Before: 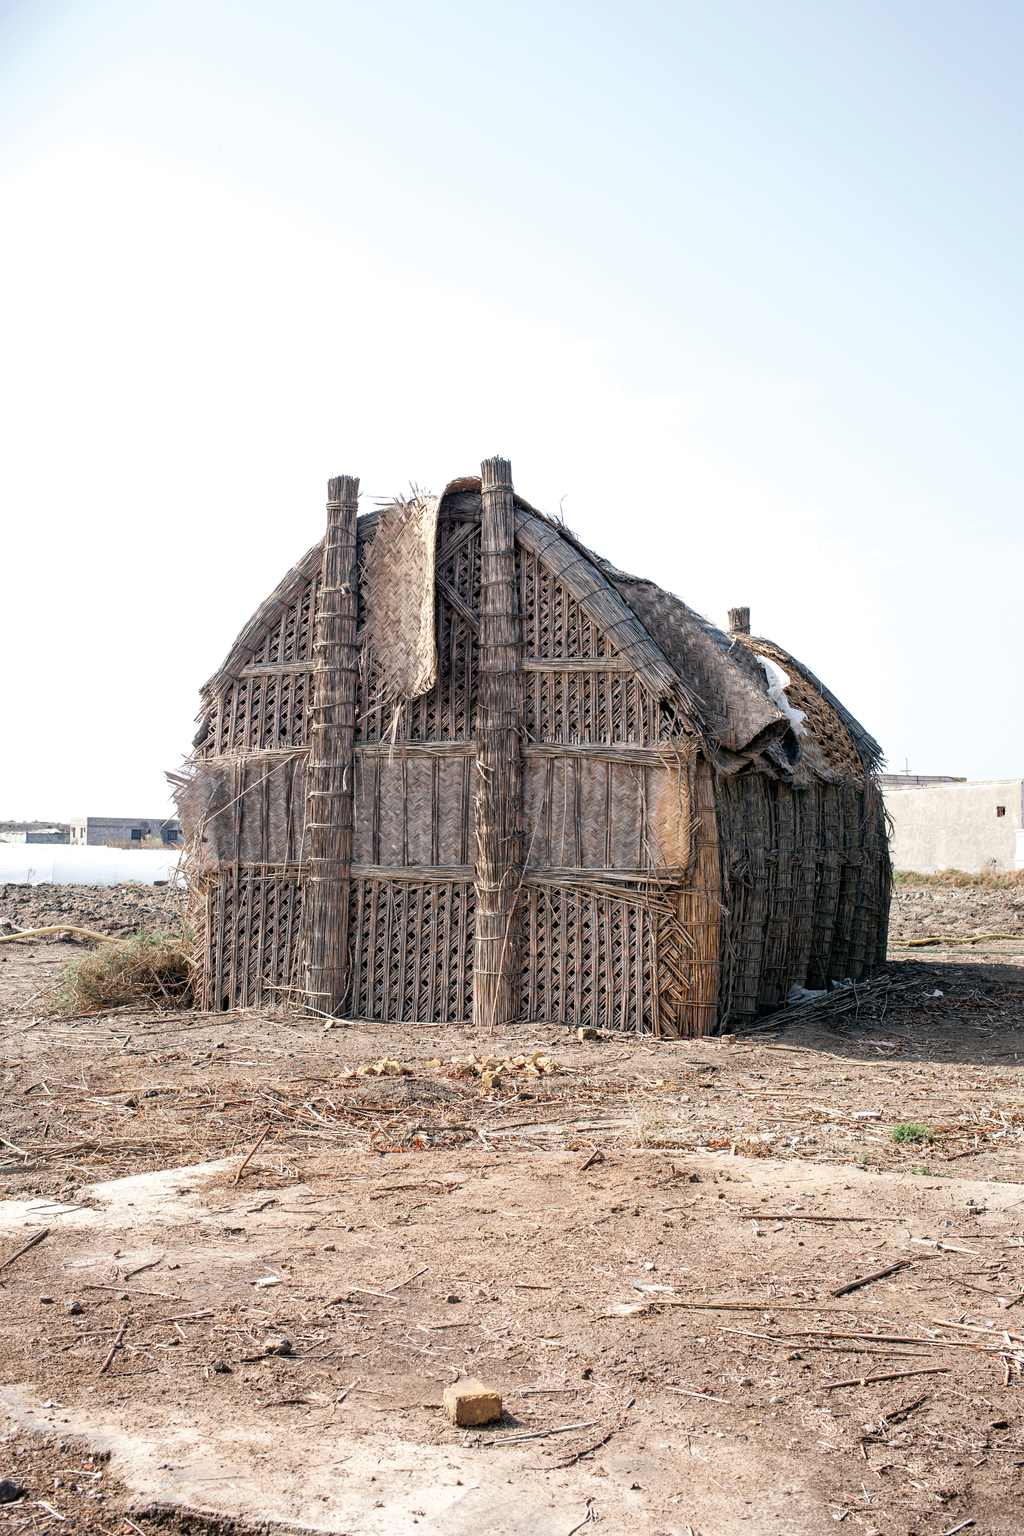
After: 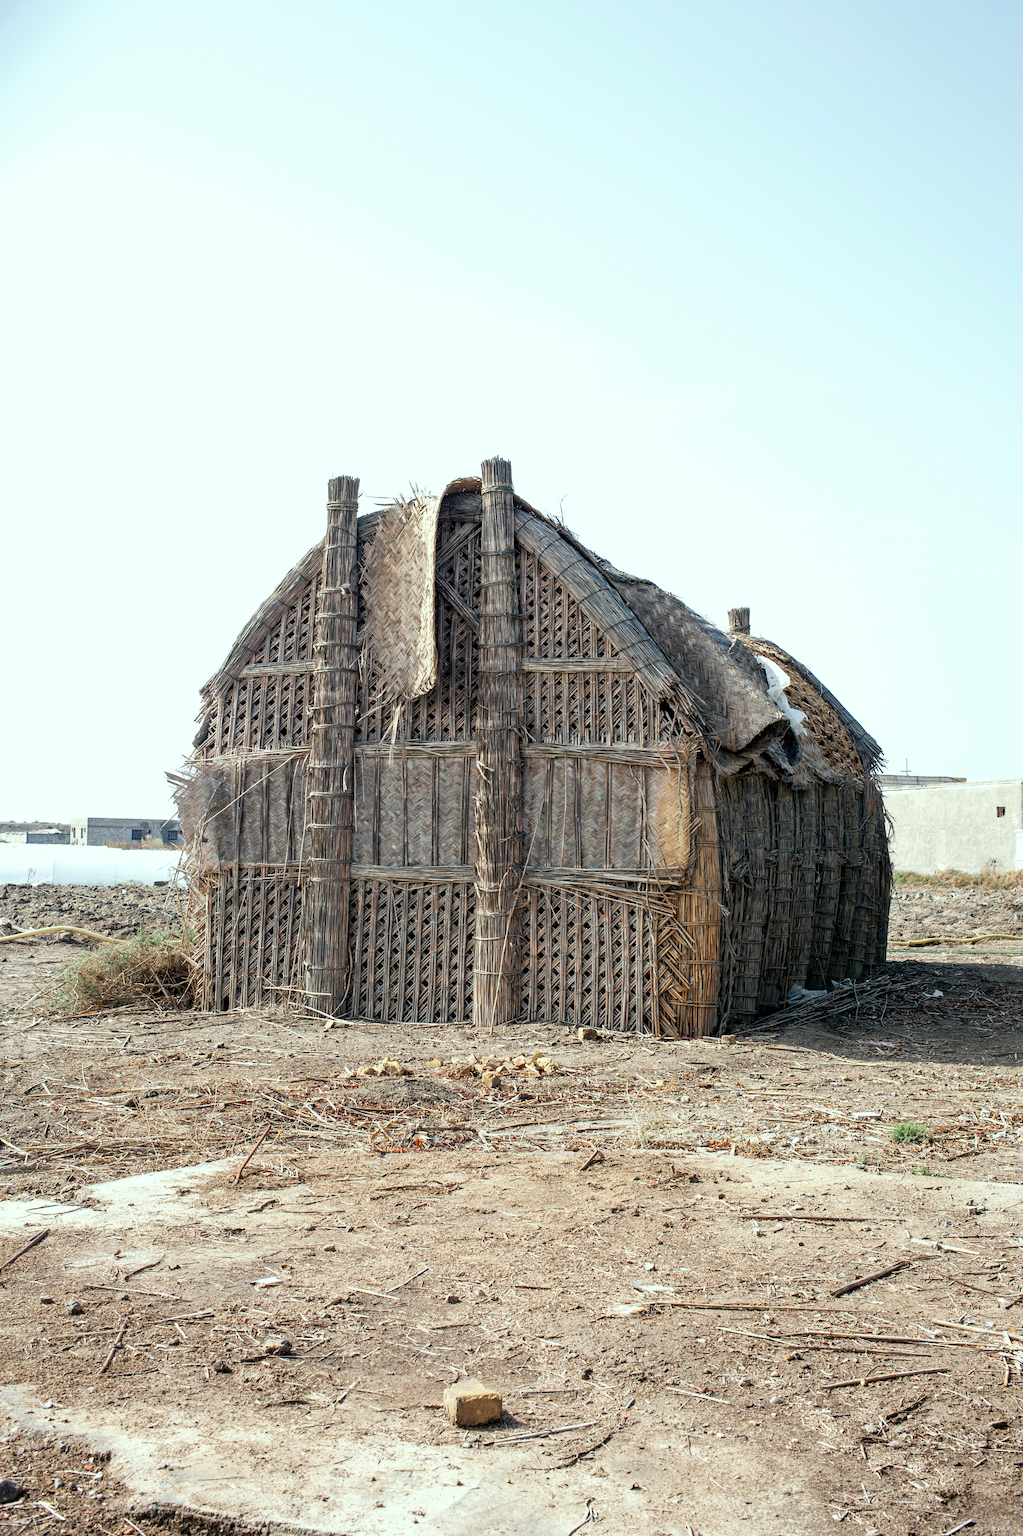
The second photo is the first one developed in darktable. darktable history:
color correction: highlights a* -6.8, highlights b* 0.718
